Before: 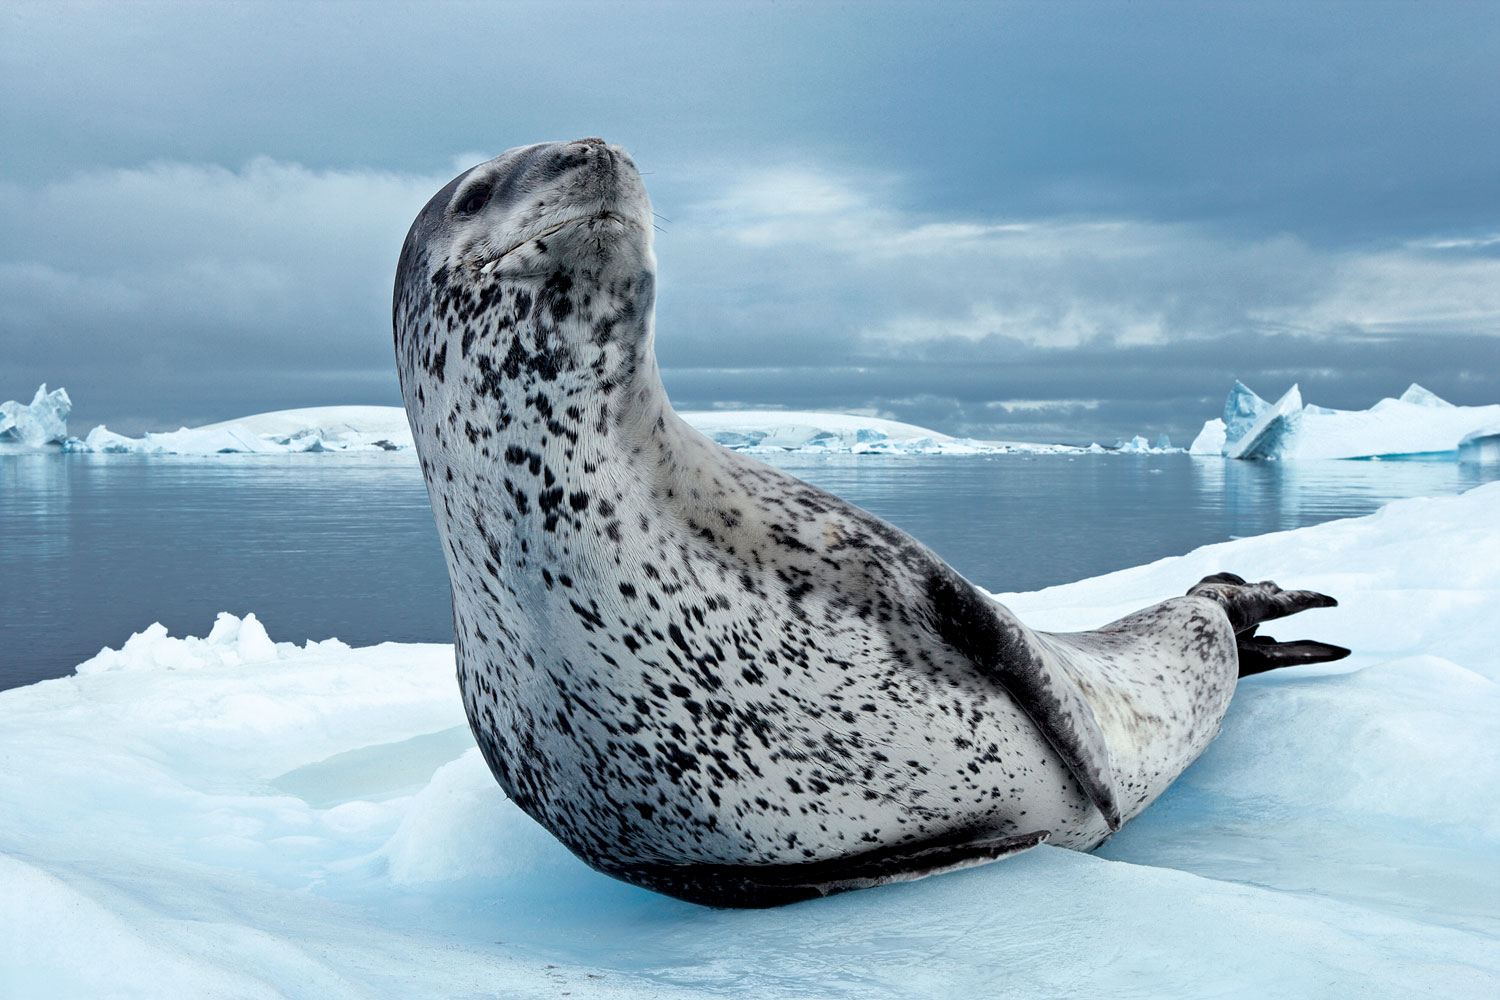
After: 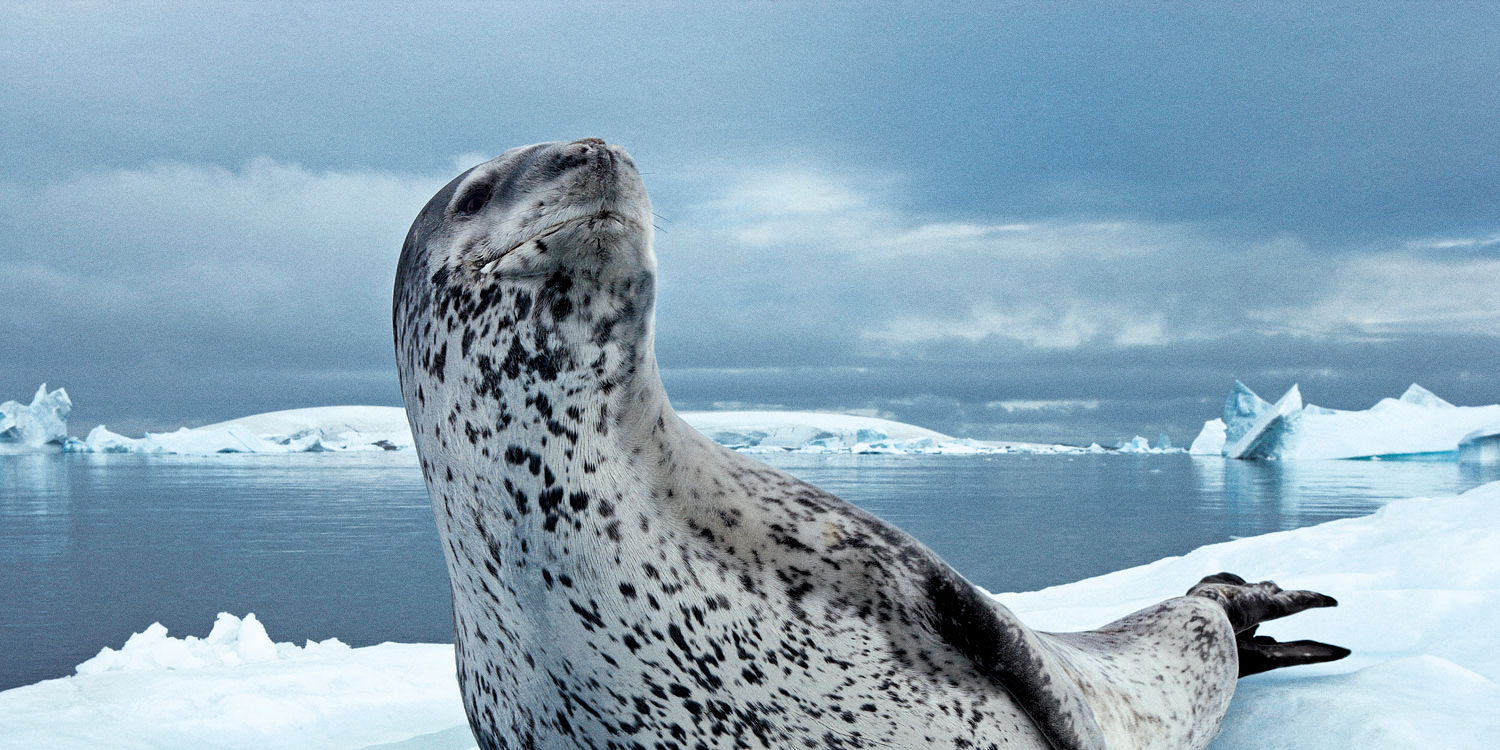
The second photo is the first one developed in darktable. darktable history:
grain: on, module defaults
crop: bottom 24.967%
white balance: emerald 1
